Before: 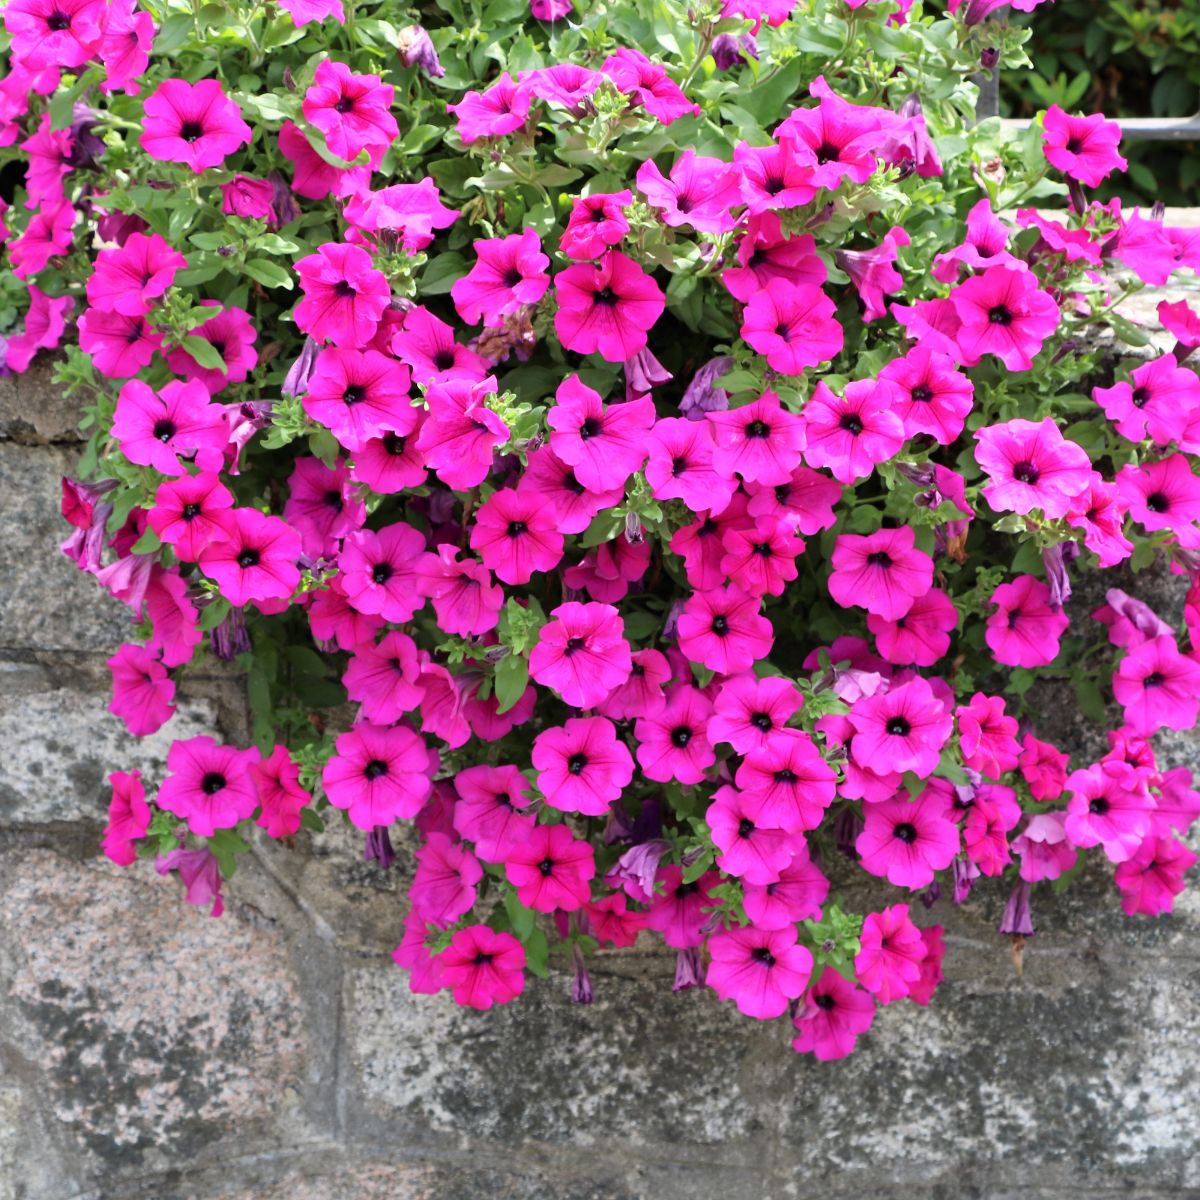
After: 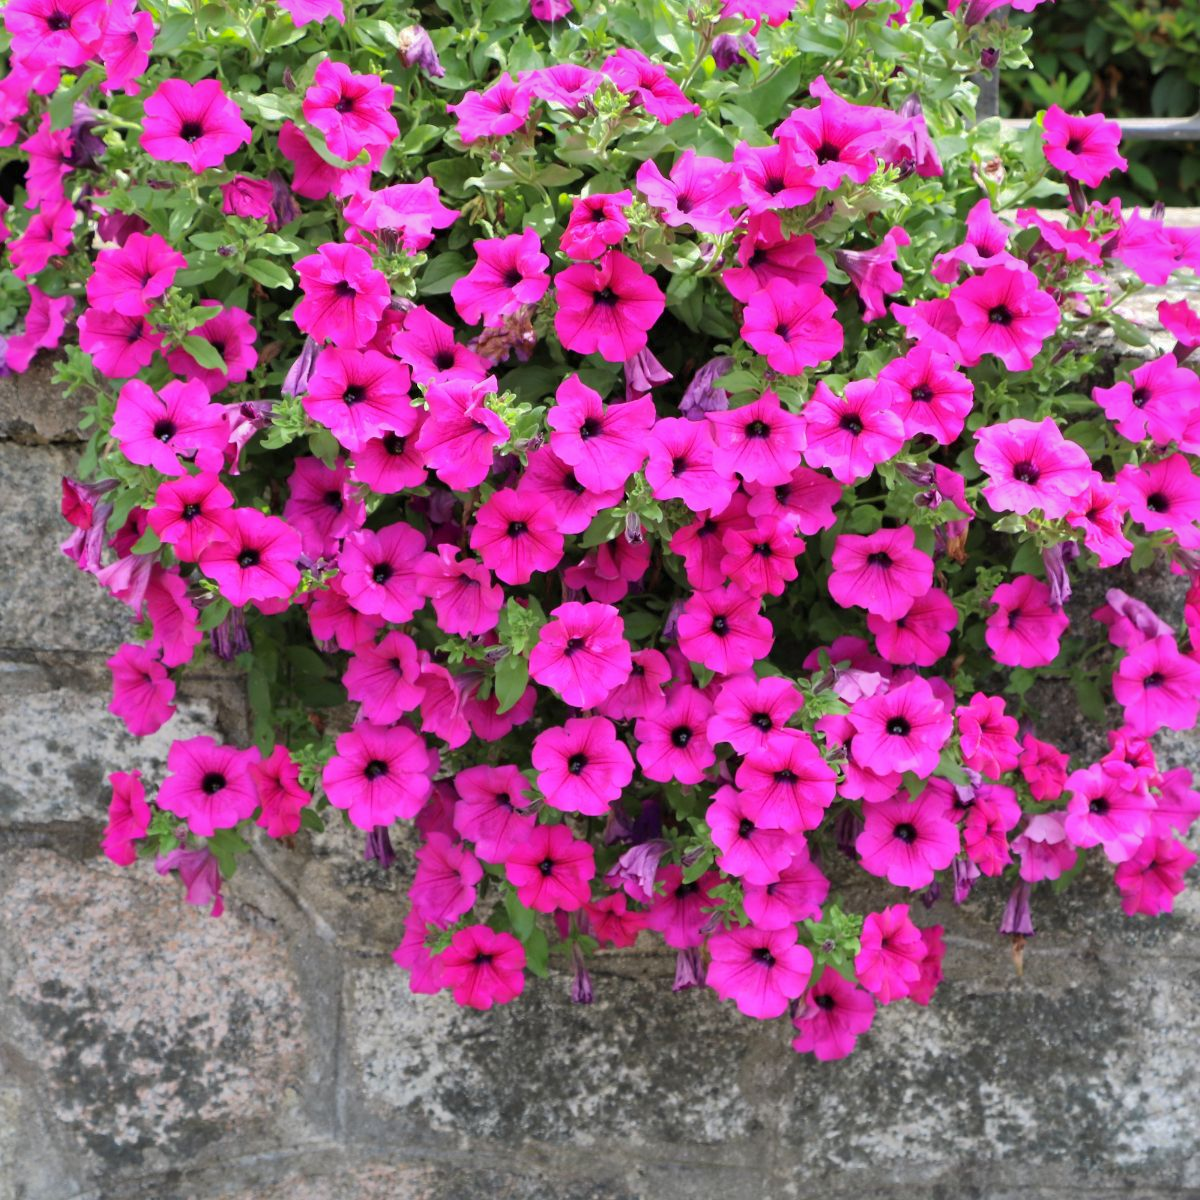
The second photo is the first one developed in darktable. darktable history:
shadows and highlights: shadows 39.59, highlights -59.7
